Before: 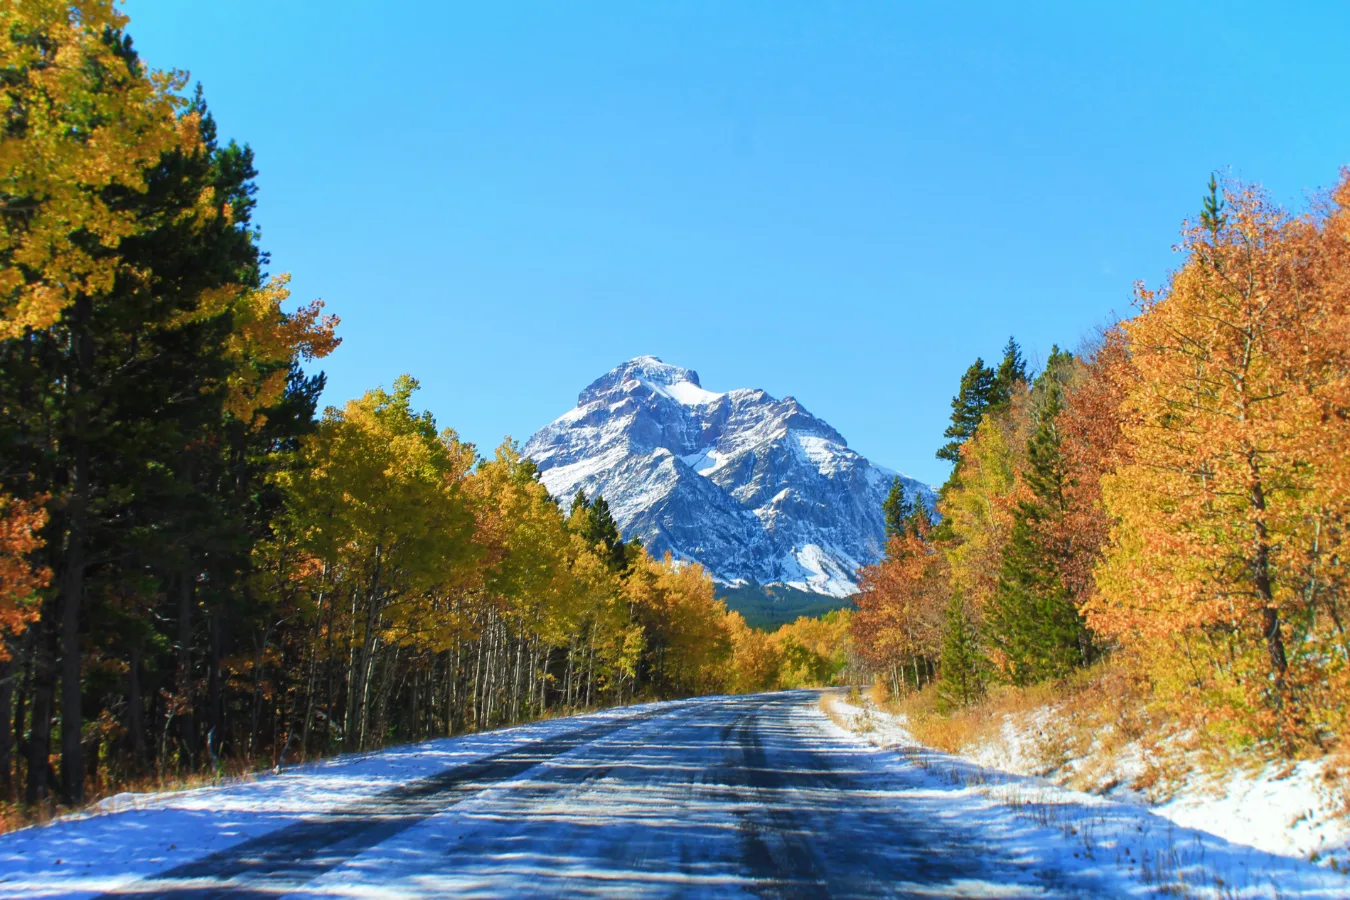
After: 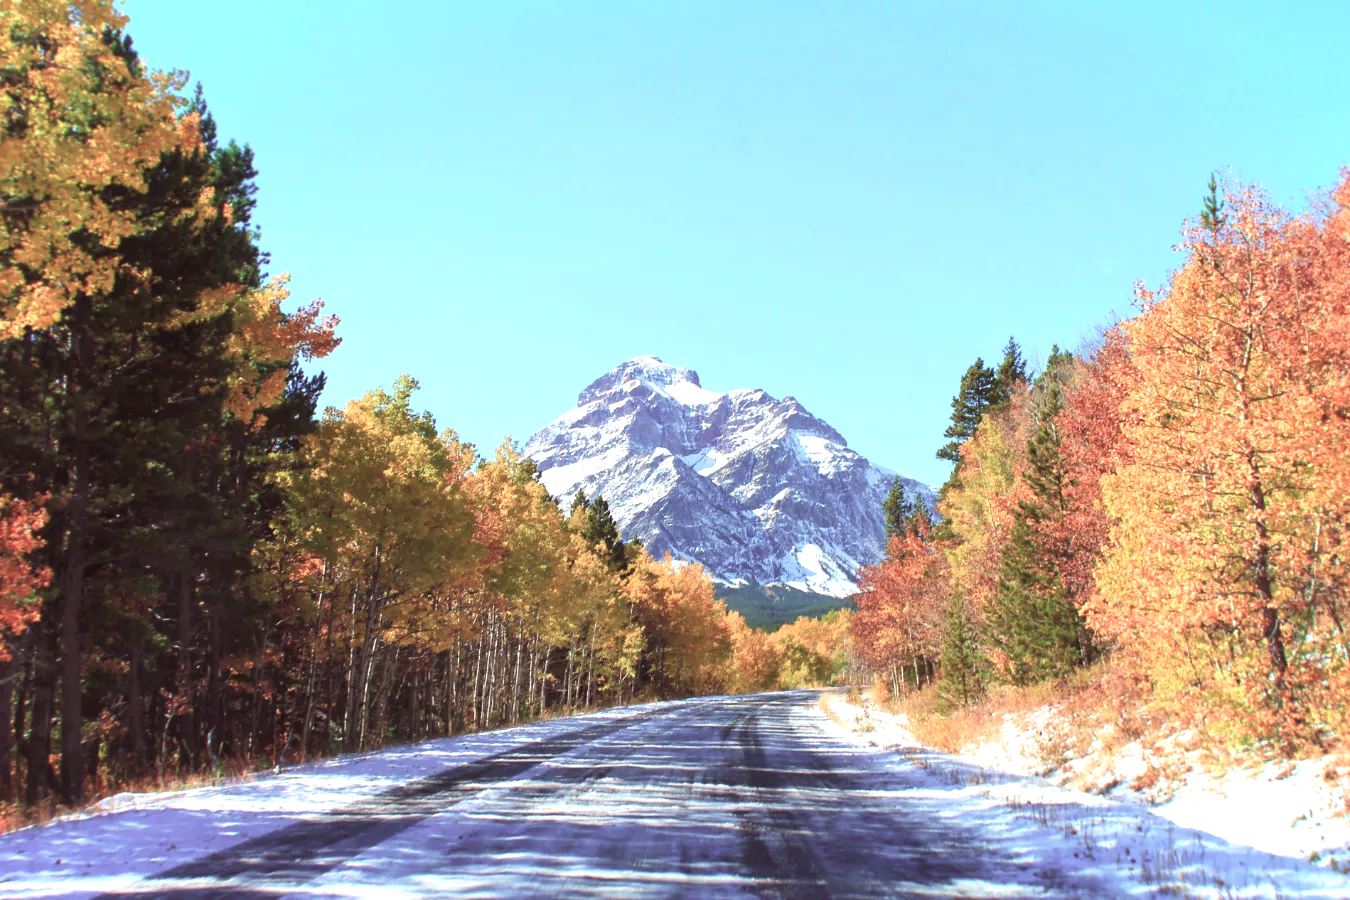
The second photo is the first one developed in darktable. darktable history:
color contrast: blue-yellow contrast 0.62
rgb levels: mode RGB, independent channels, levels [[0, 0.474, 1], [0, 0.5, 1], [0, 0.5, 1]]
exposure: exposure 0.74 EV, compensate highlight preservation false
